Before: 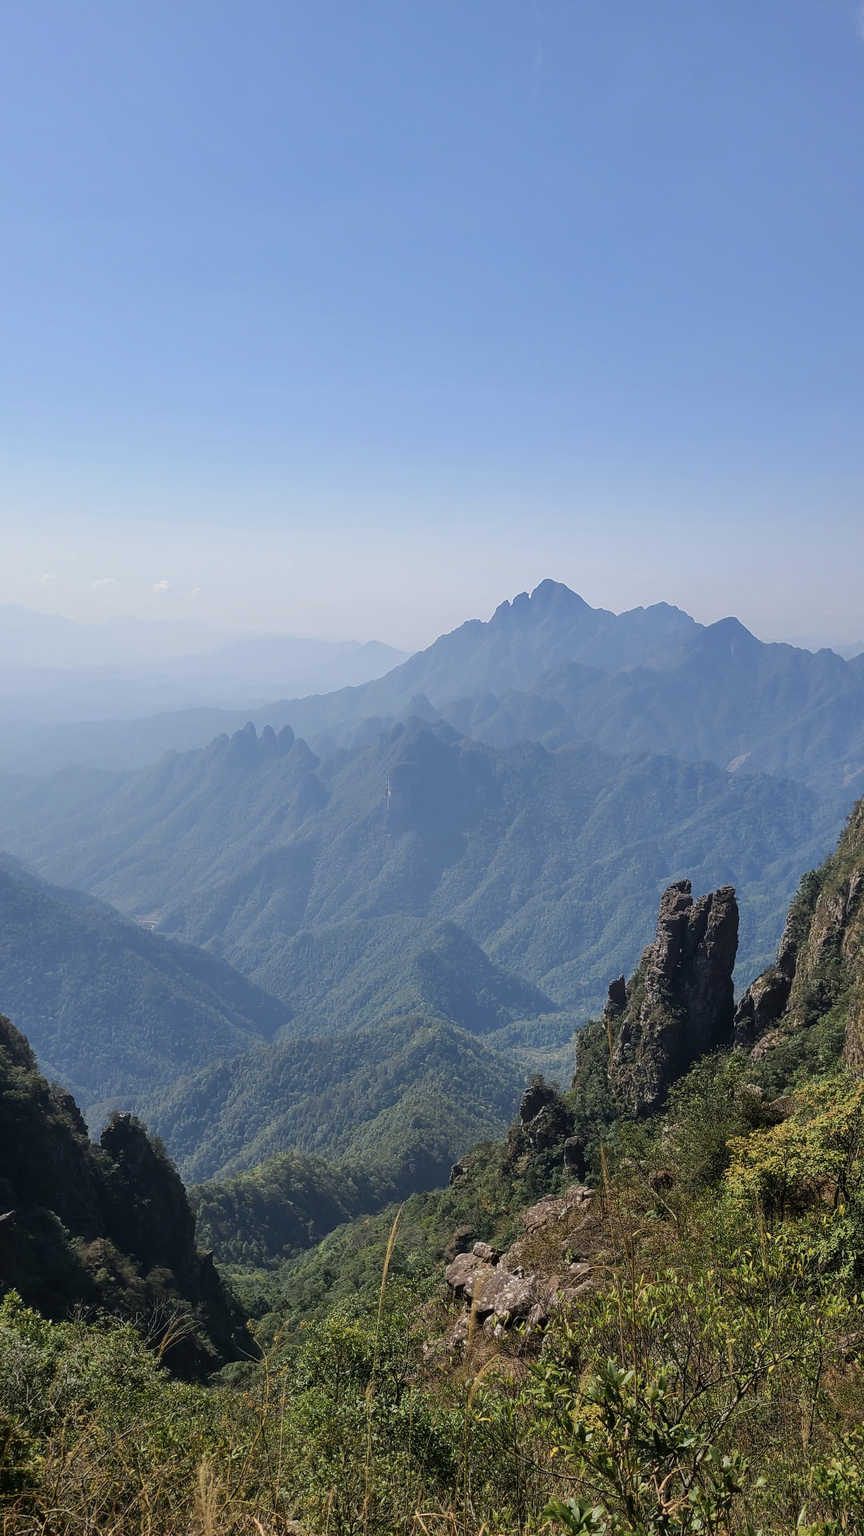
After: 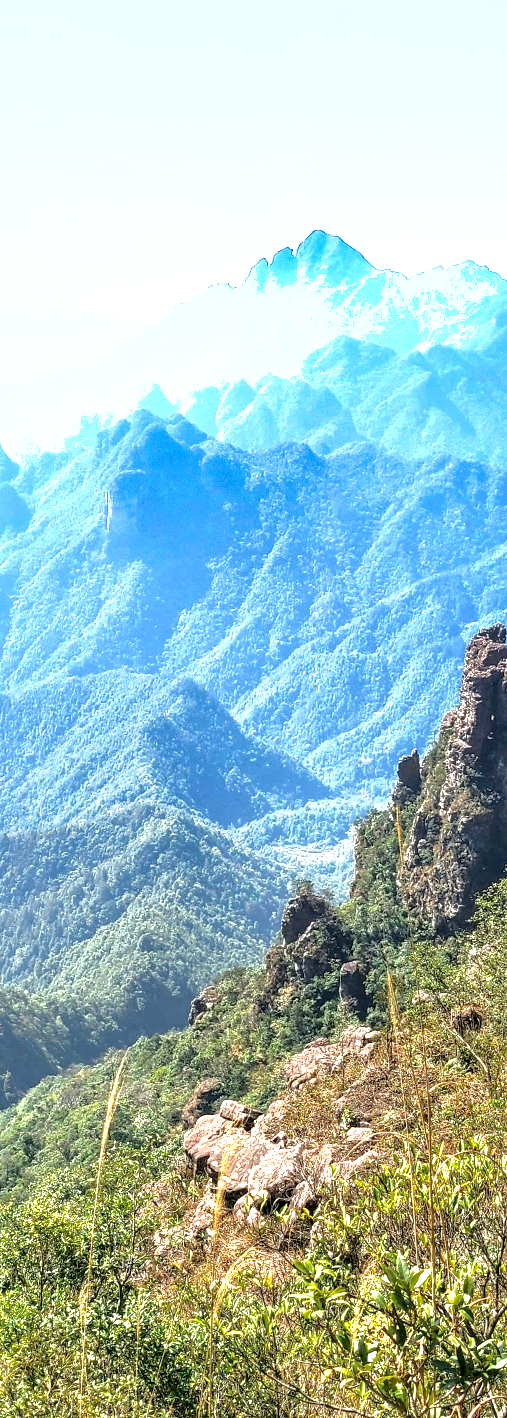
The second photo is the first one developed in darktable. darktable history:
crop: left 35.447%, top 26.296%, right 19.811%, bottom 3.351%
exposure: black level correction 0.001, exposure 1.988 EV, compensate highlight preservation false
local contrast: highlights 60%, shadows 60%, detail 160%
contrast brightness saturation: brightness 0.124
shadows and highlights: shadows 40.16, highlights -59.89
